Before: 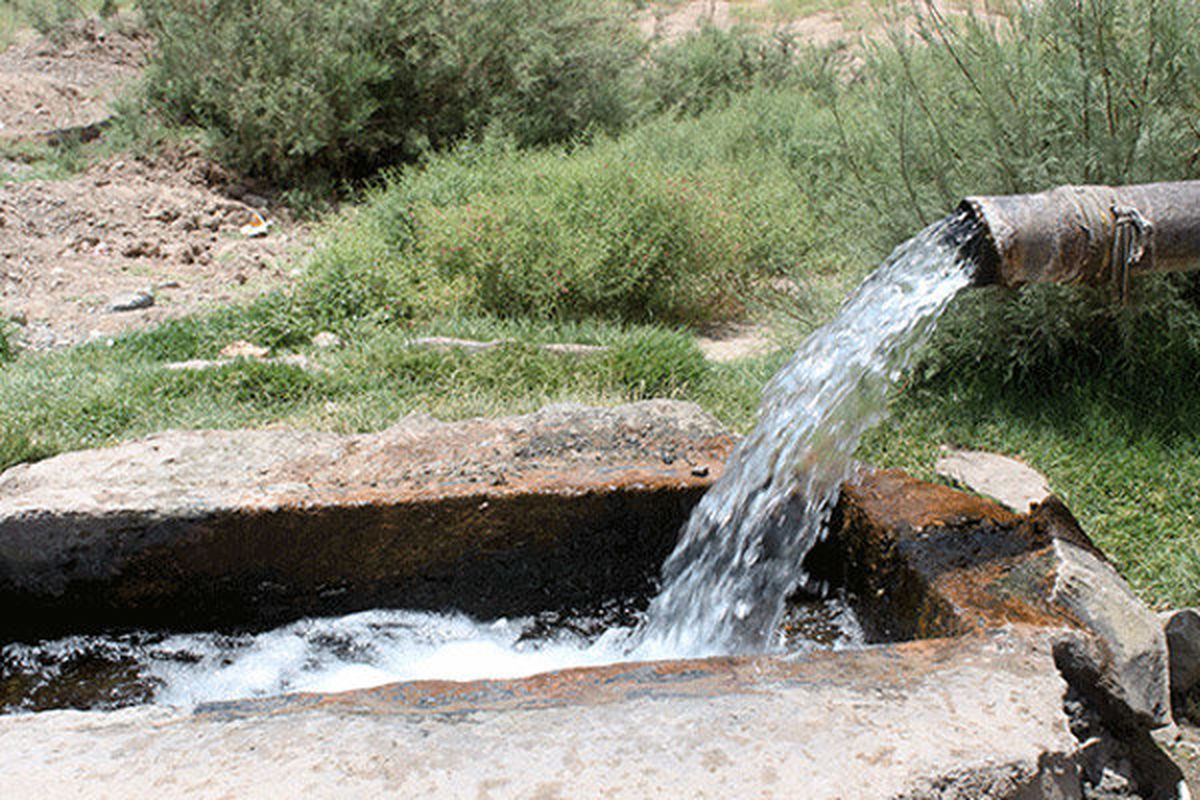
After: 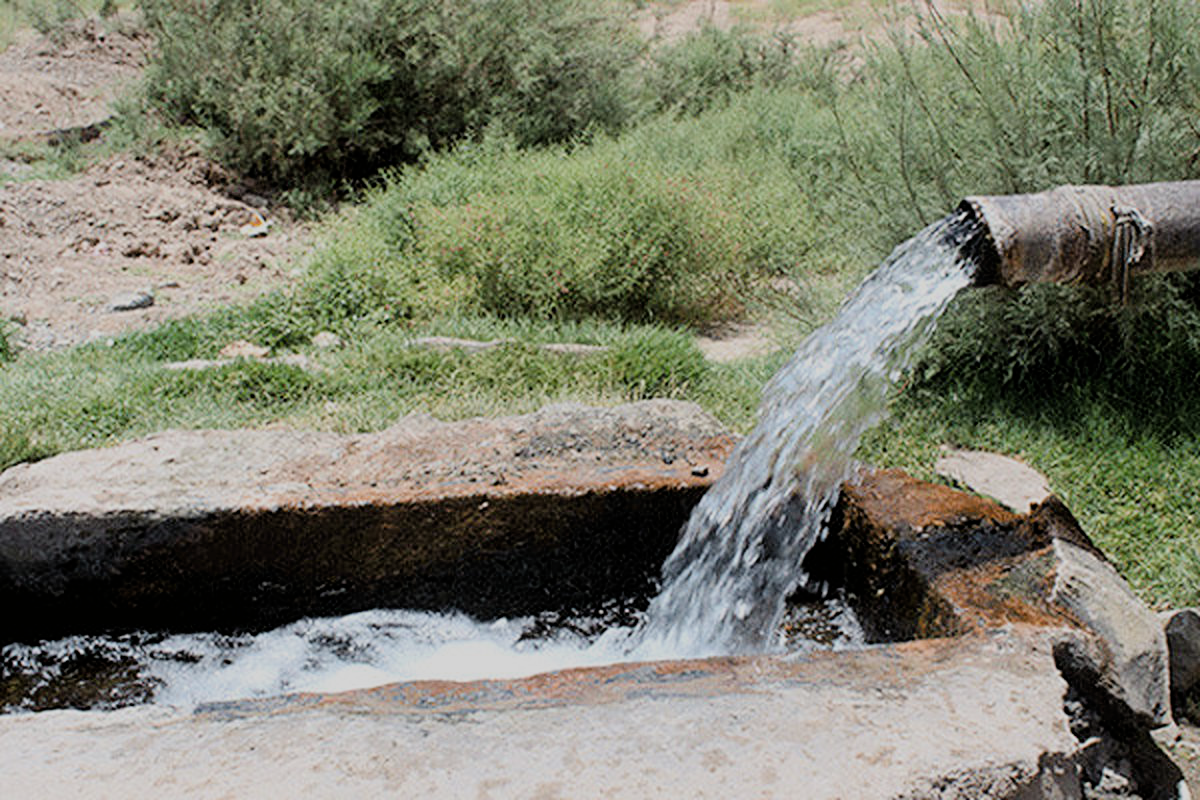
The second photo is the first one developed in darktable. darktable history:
sharpen: amount 0.204
filmic rgb: black relative exposure -7.65 EV, white relative exposure 4.56 EV, hardness 3.61
